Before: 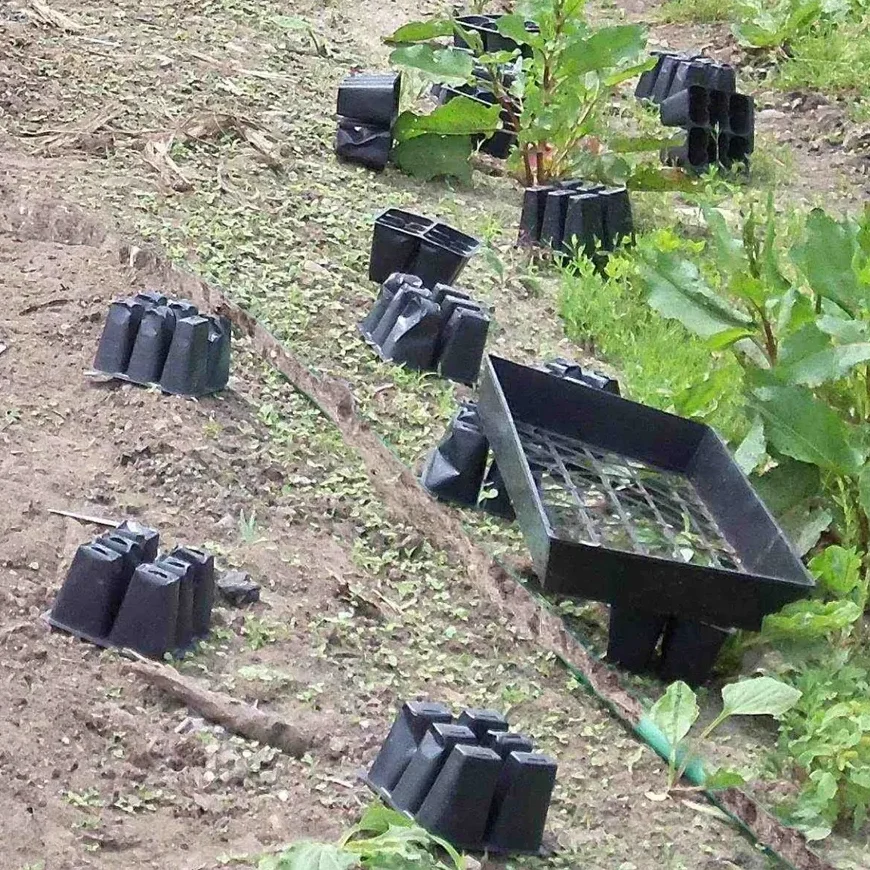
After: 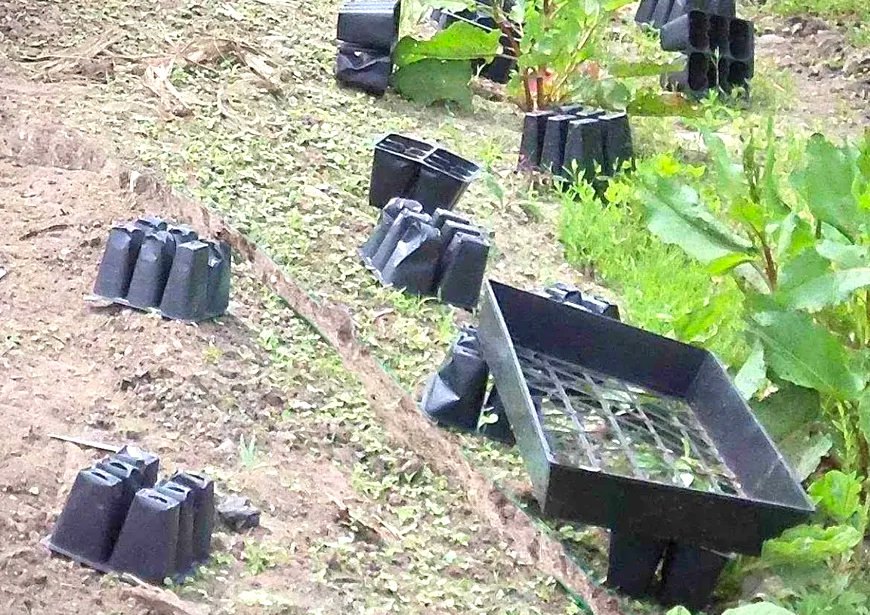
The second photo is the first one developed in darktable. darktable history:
exposure: black level correction 0.001, exposure 0.5 EV, compensate exposure bias true, compensate highlight preservation false
crop and rotate: top 8.677%, bottom 20.558%
vignetting: fall-off start 100.93%, brightness -0.312, saturation -0.056, width/height ratio 1.306
contrast brightness saturation: contrast 0.071, brightness 0.075, saturation 0.175
